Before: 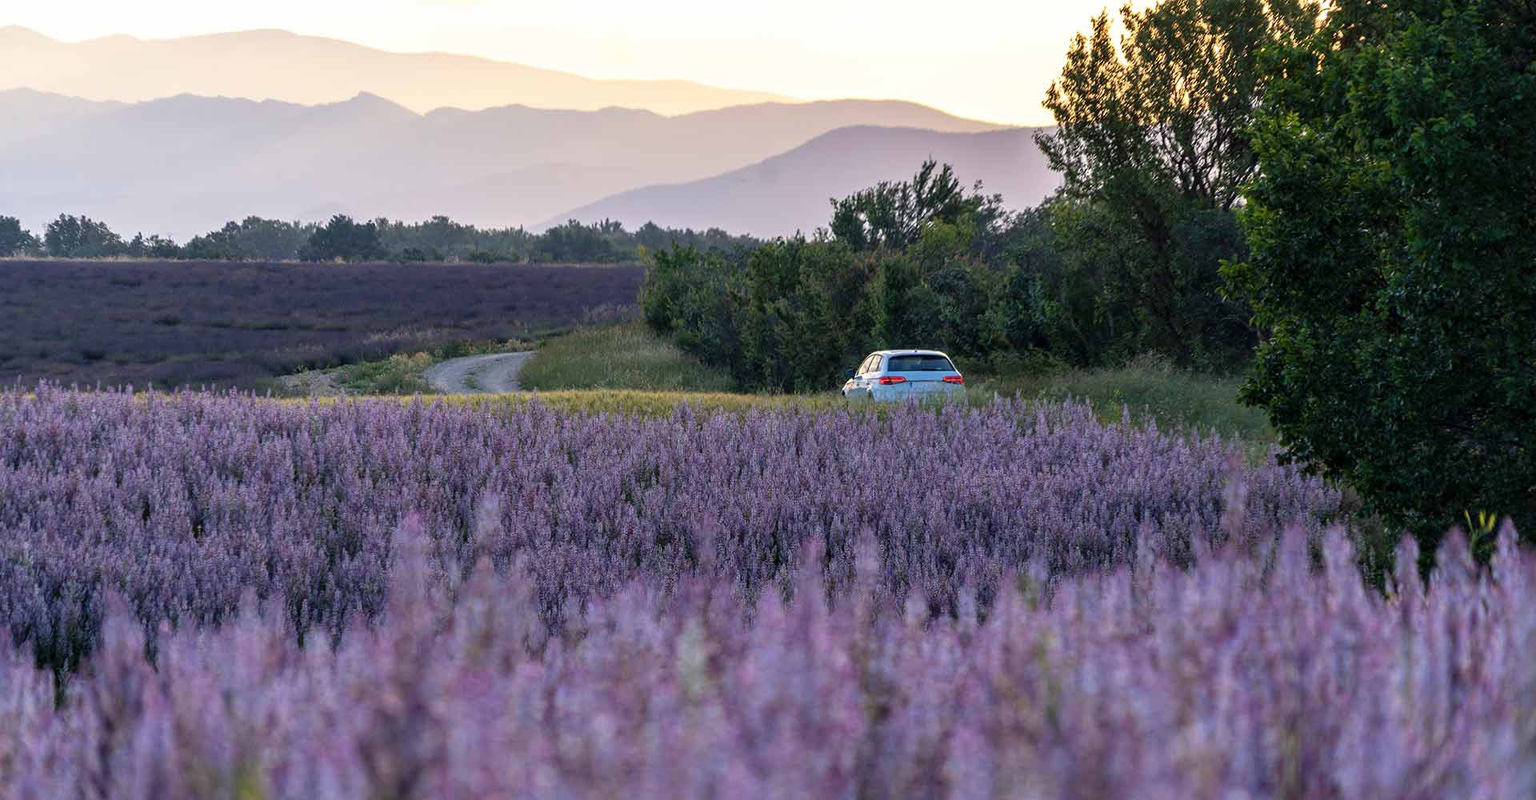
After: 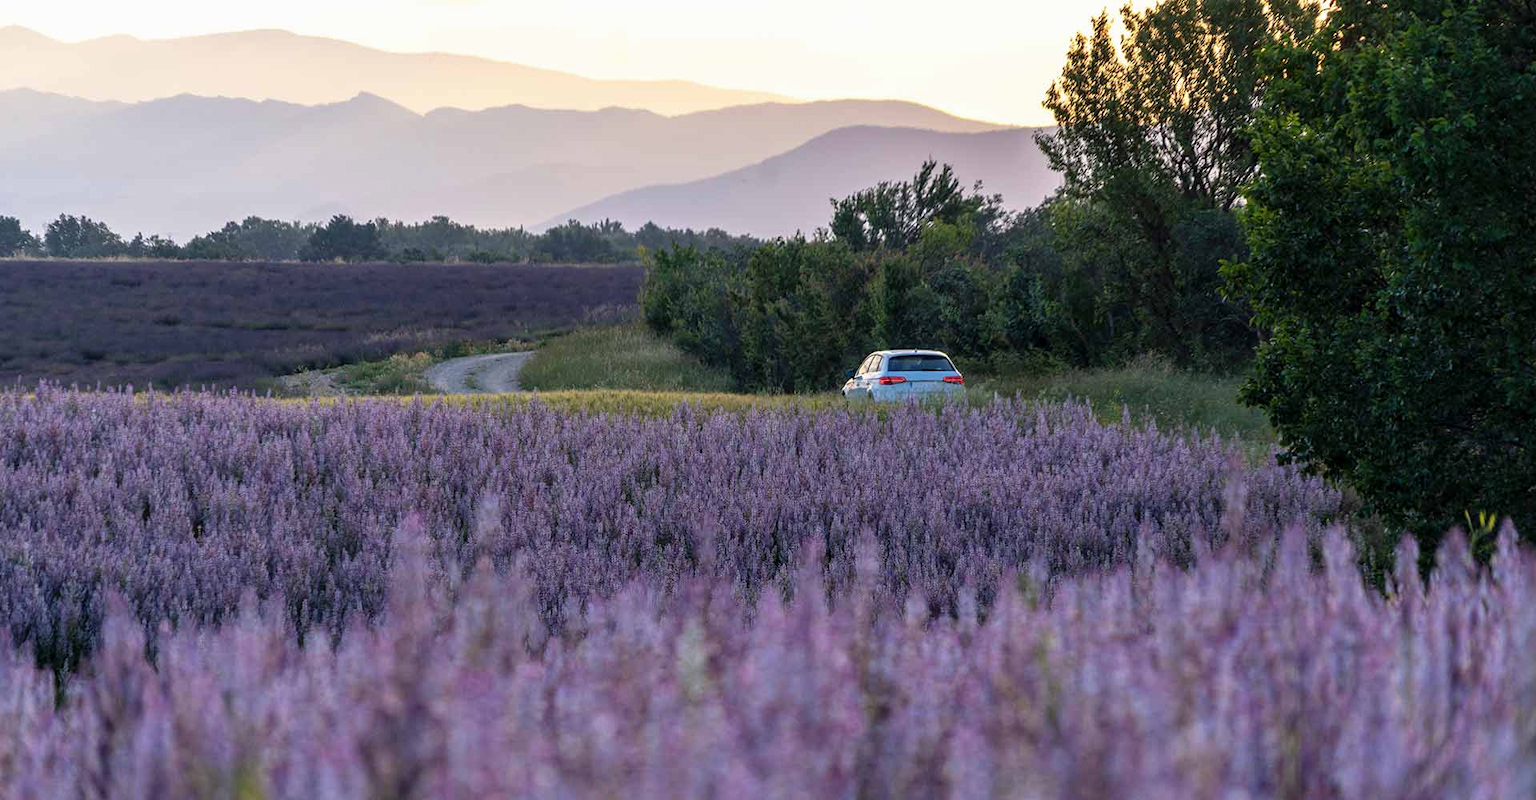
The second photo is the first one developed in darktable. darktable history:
exposure: exposure -0.024 EV, compensate exposure bias true, compensate highlight preservation false
